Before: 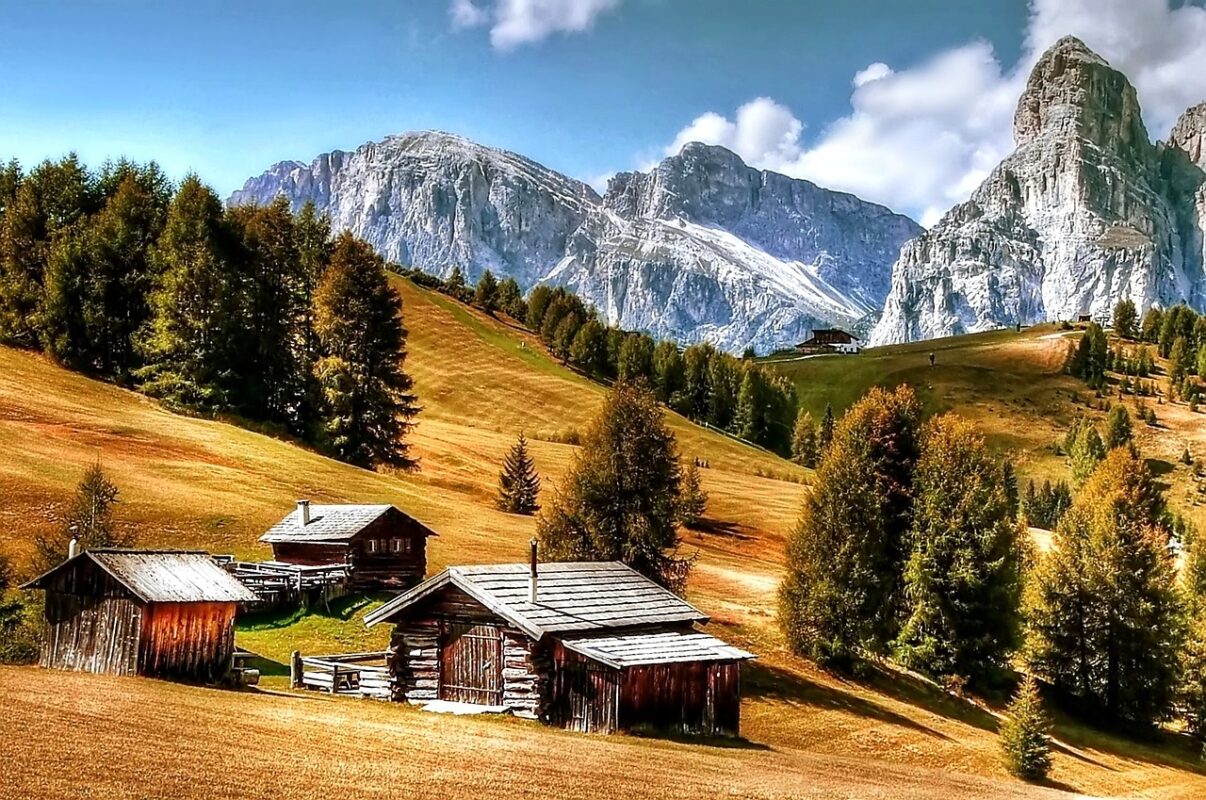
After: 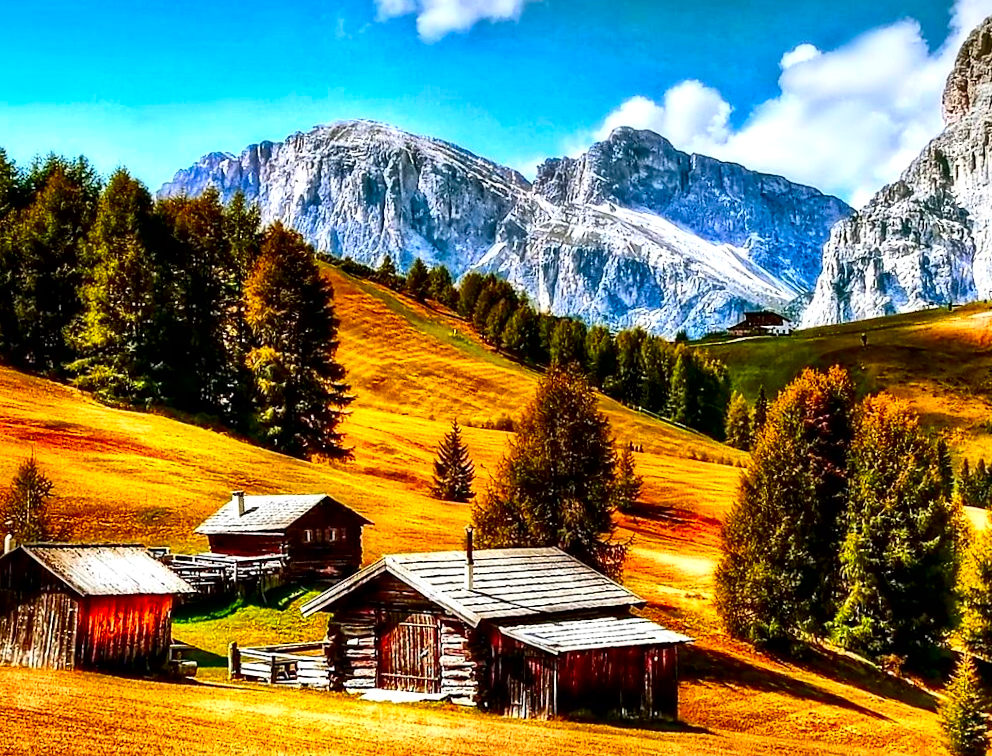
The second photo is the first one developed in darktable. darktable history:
local contrast: mode bilateral grid, contrast 21, coarseness 19, detail 163%, midtone range 0.2
crop and rotate: angle 0.966°, left 4.472%, top 0.622%, right 11.162%, bottom 2.402%
contrast brightness saturation: contrast 0.266, brightness 0.014, saturation 0.887
